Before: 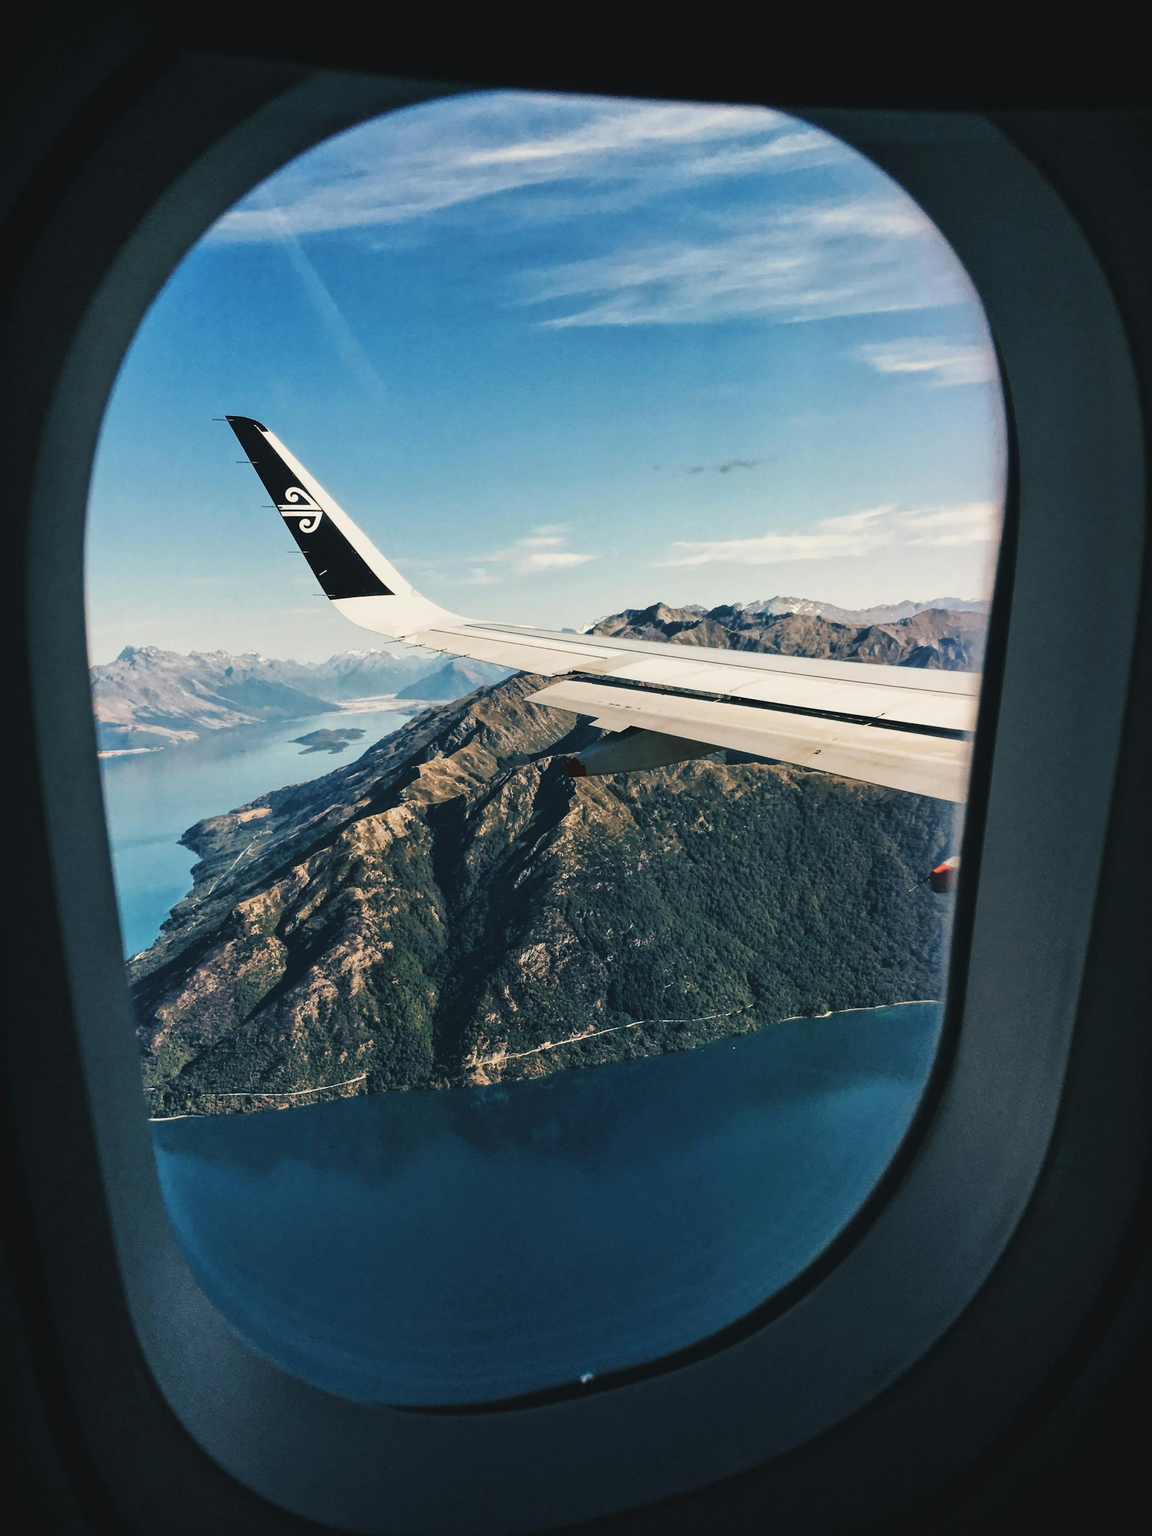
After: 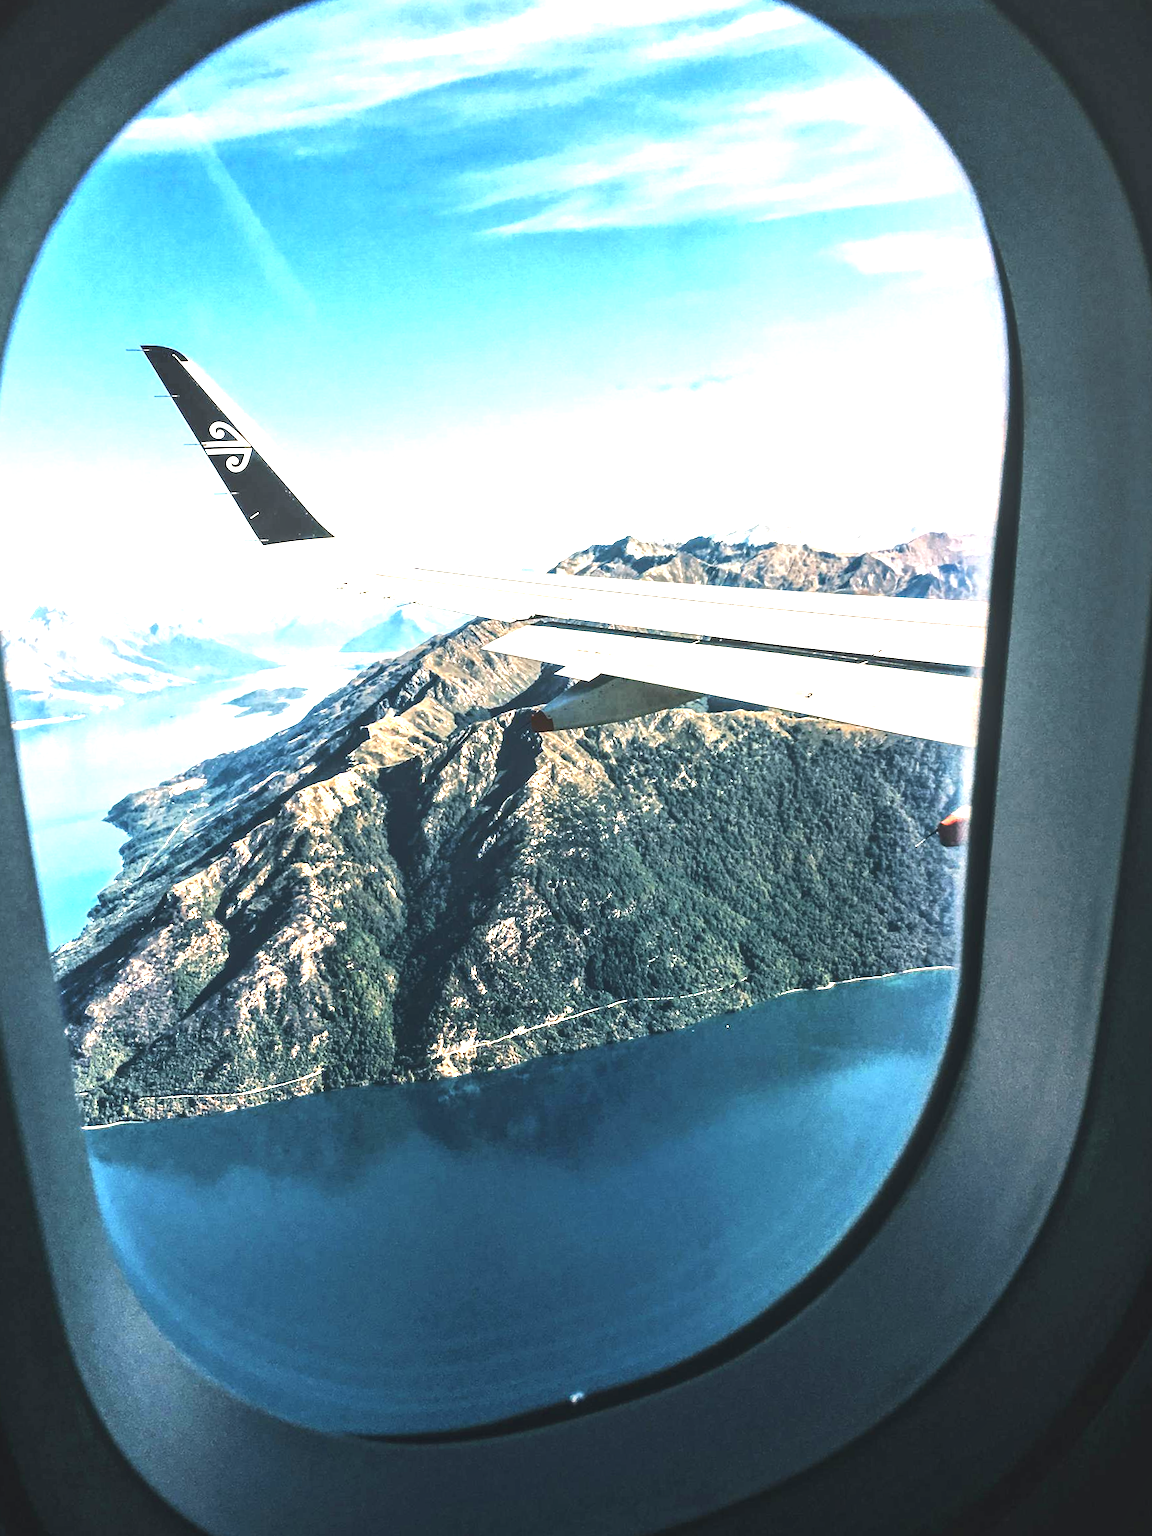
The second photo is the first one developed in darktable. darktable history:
tone equalizer: -8 EV 0.001 EV, -7 EV -0.002 EV, -6 EV 0.002 EV, -5 EV -0.03 EV, -4 EV -0.116 EV, -3 EV -0.169 EV, -2 EV 0.24 EV, -1 EV 0.702 EV, +0 EV 0.493 EV
crop and rotate: angle 1.96°, left 5.673%, top 5.673%
exposure: black level correction 0, exposure 1.3 EV, compensate exposure bias true, compensate highlight preservation false
local contrast: on, module defaults
